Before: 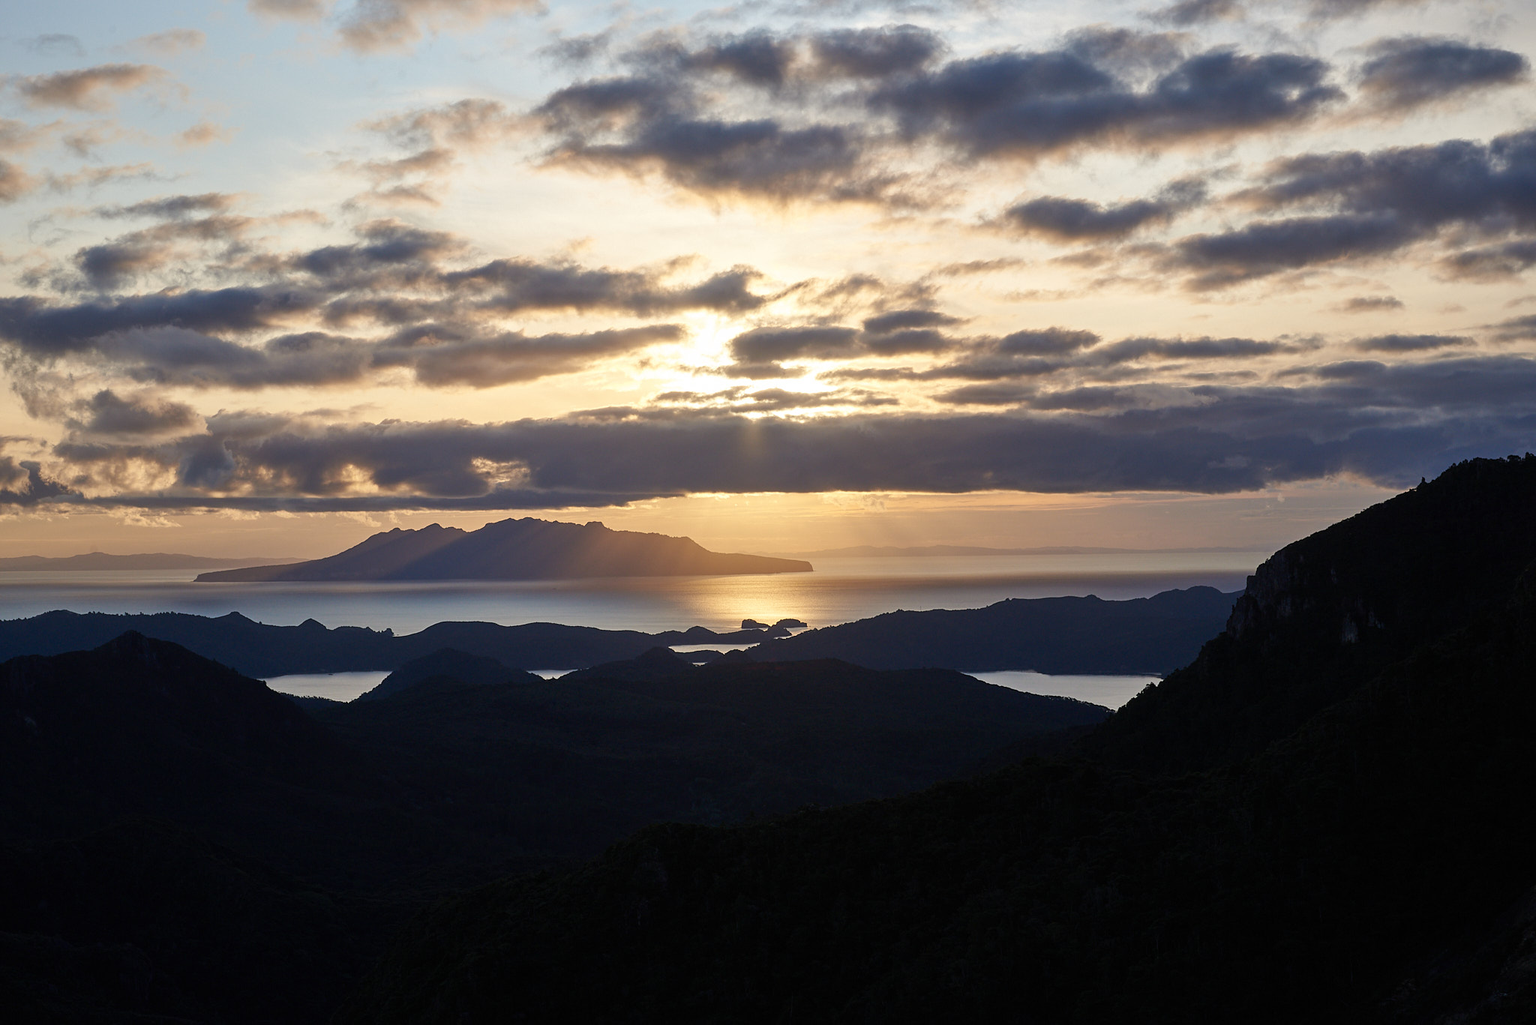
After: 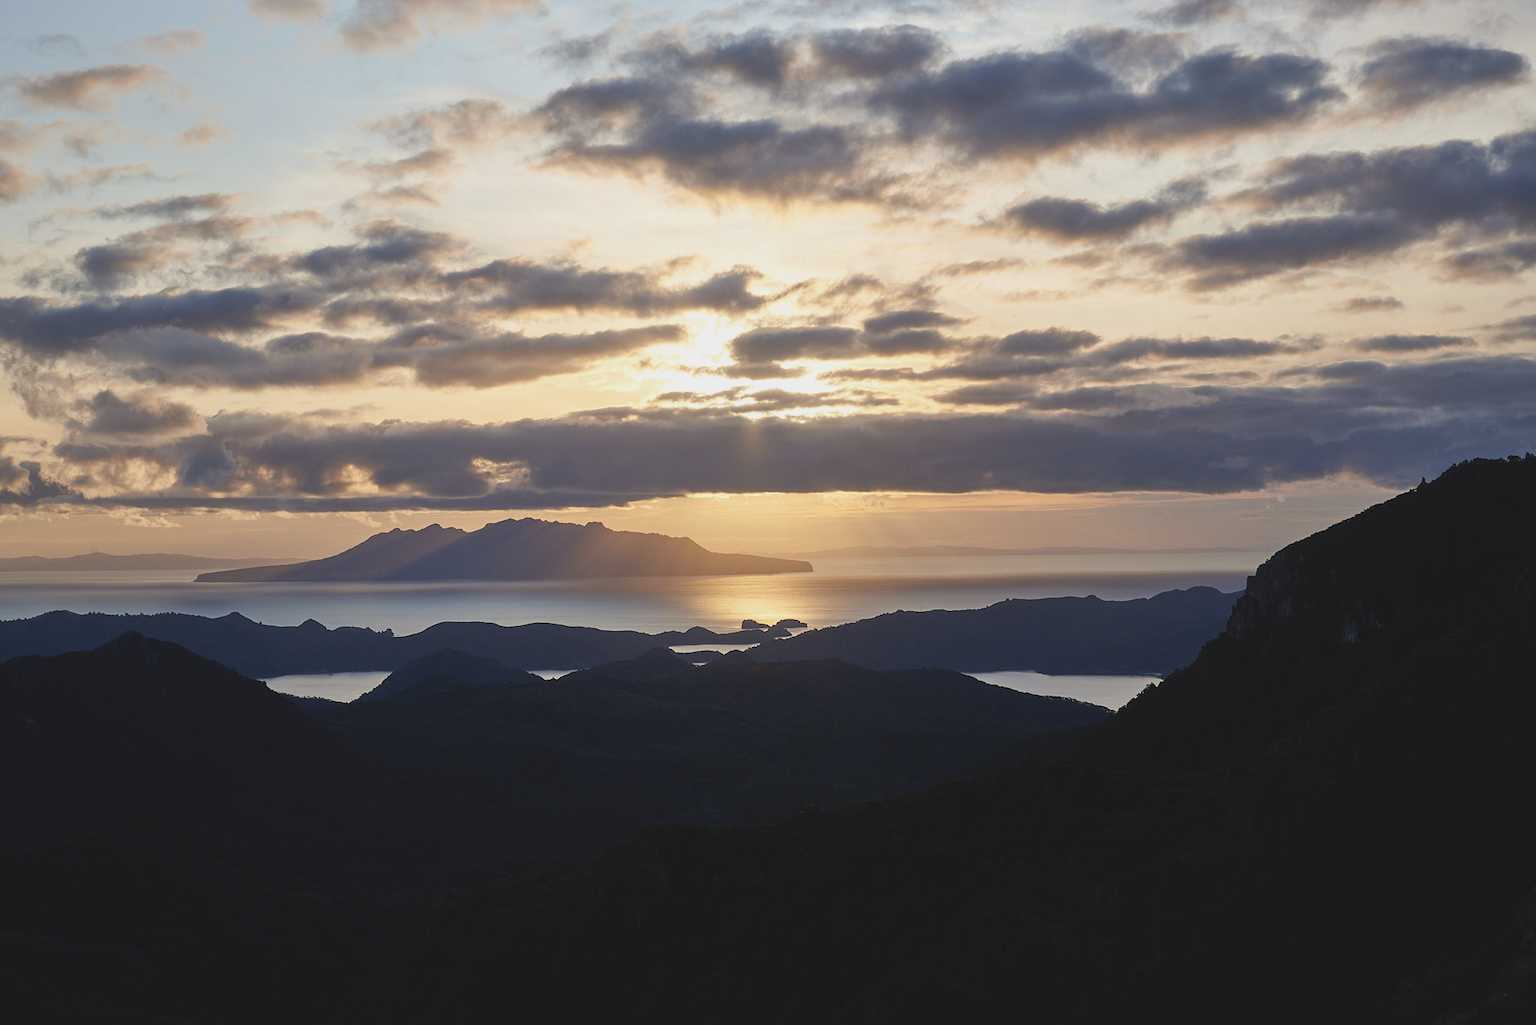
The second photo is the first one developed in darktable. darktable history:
contrast brightness saturation: contrast -0.136, brightness 0.044, saturation -0.133
